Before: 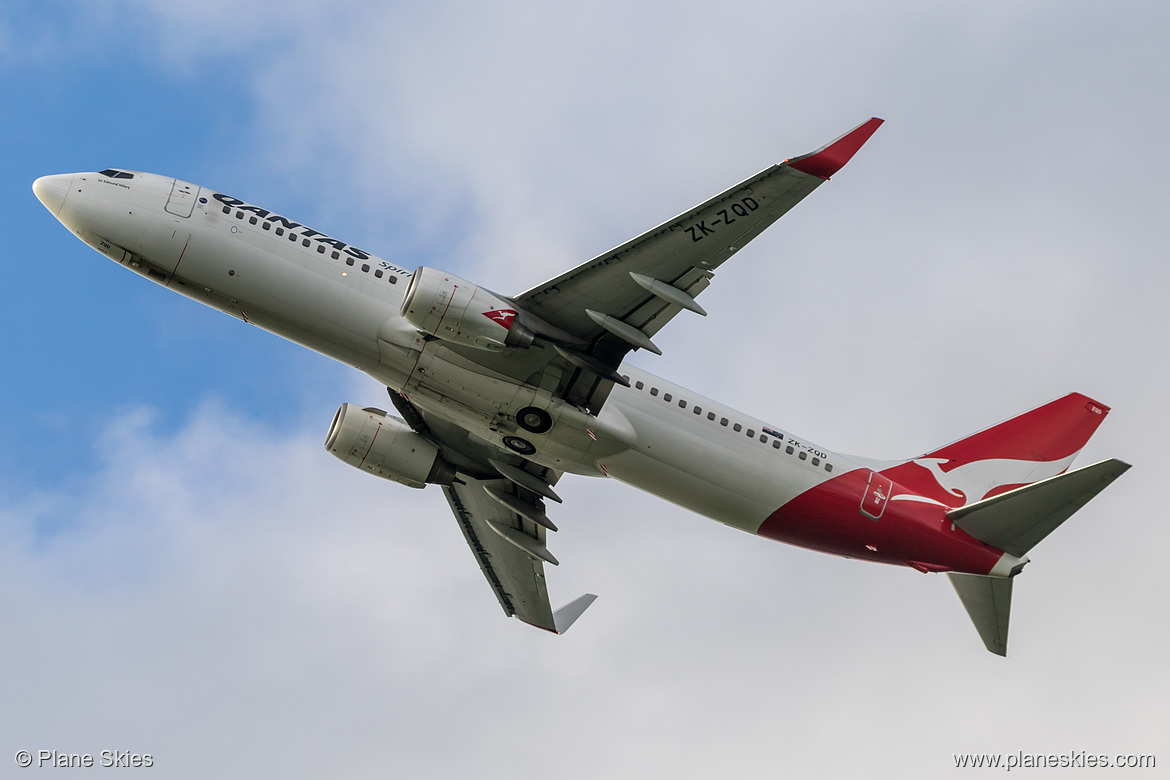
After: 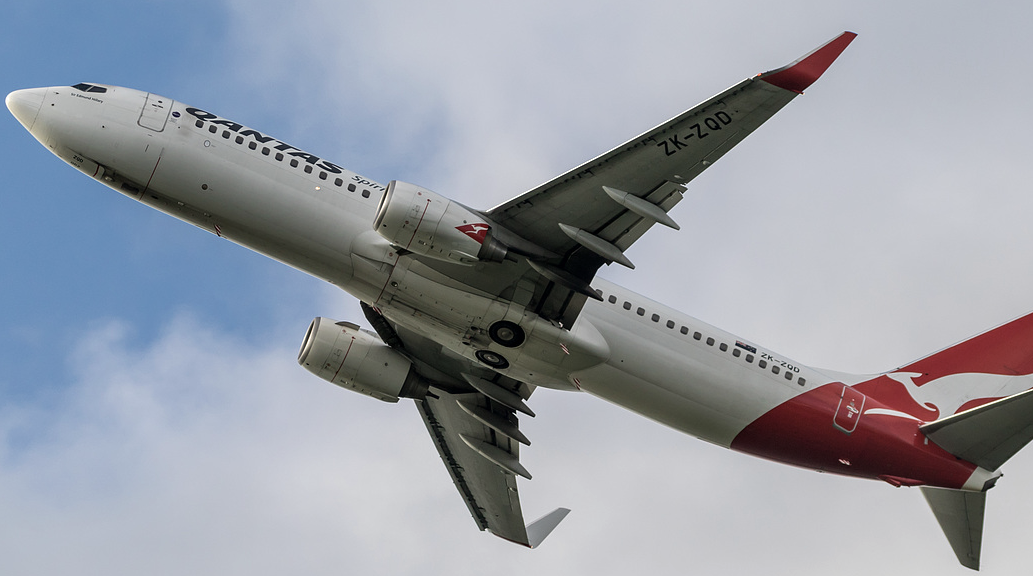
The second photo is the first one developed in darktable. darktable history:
contrast brightness saturation: contrast 0.06, brightness -0.015, saturation -0.244
crop and rotate: left 2.334%, top 11.035%, right 9.295%, bottom 15.011%
